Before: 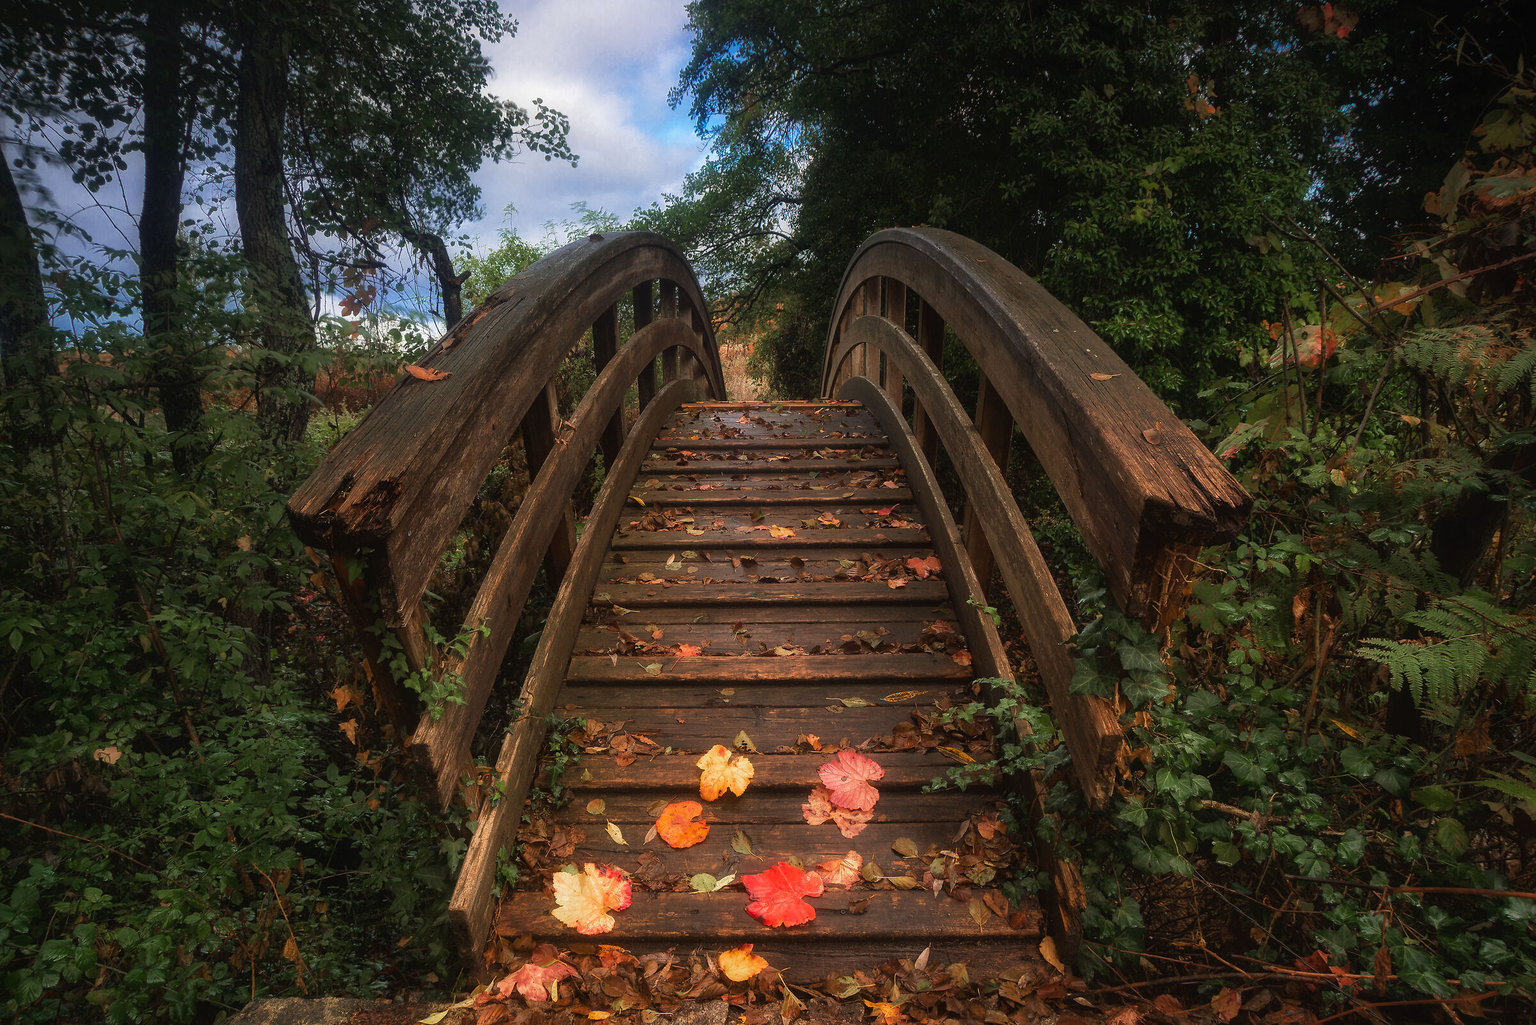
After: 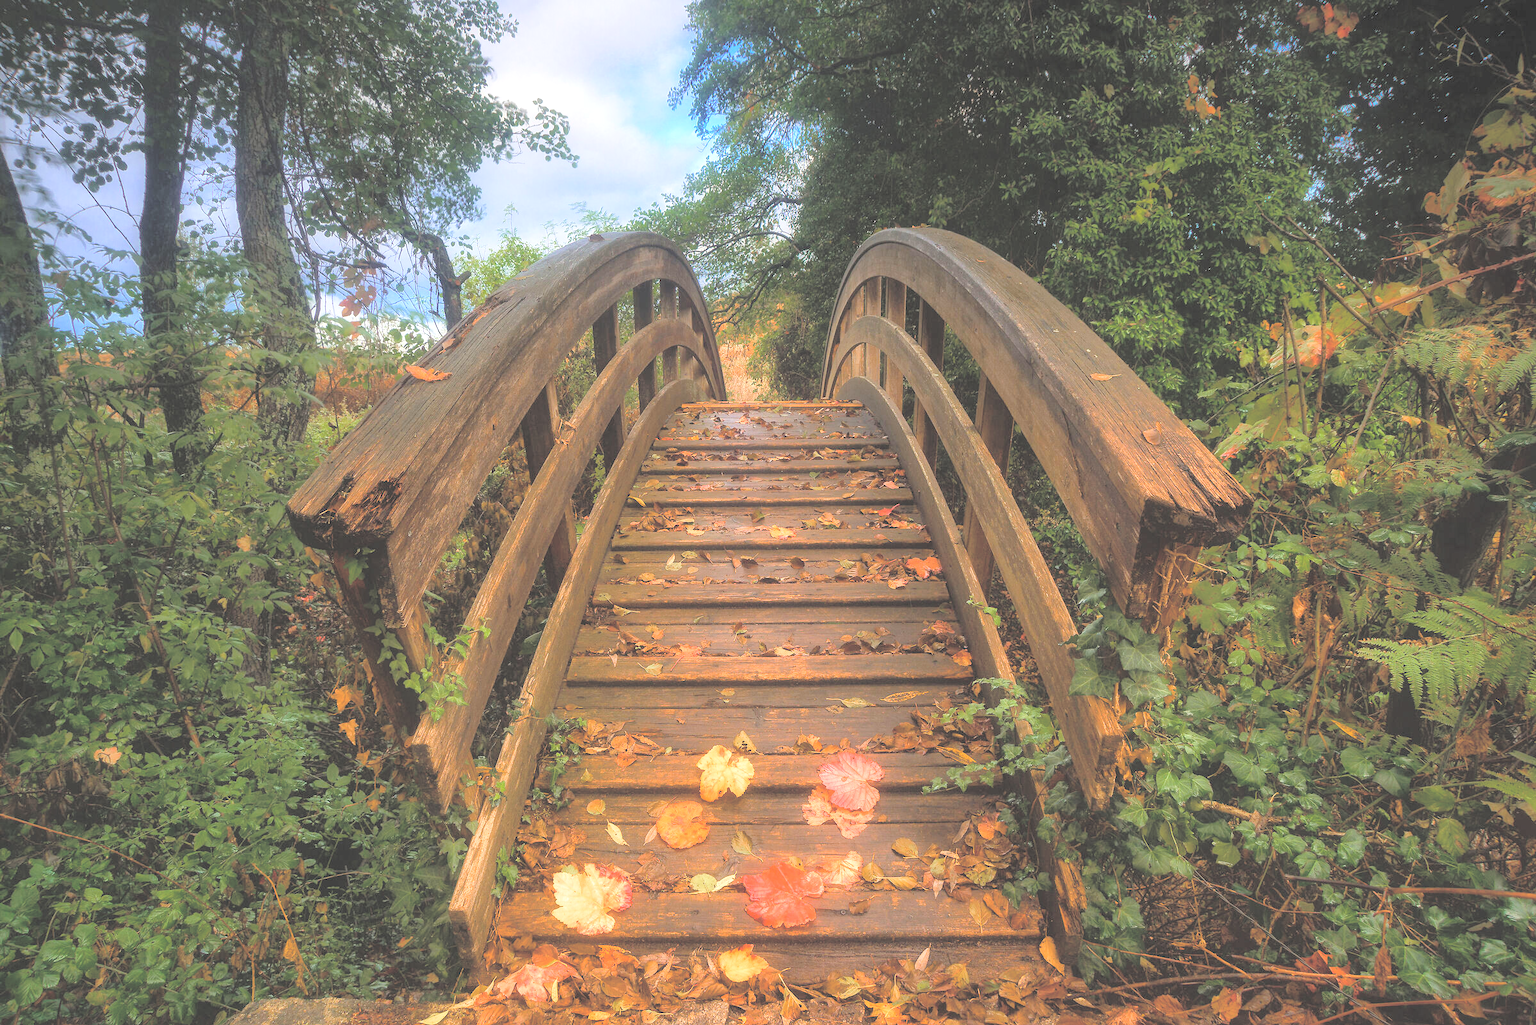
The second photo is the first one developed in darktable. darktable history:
color balance rgb: perceptual saturation grading › highlights -29.58%, perceptual saturation grading › mid-tones 29.47%, perceptual saturation grading › shadows 59.73%, perceptual brilliance grading › global brilliance -17.79%, perceptual brilliance grading › highlights 28.73%, global vibrance 15.44%
contrast brightness saturation: brightness 1
white balance: emerald 1
